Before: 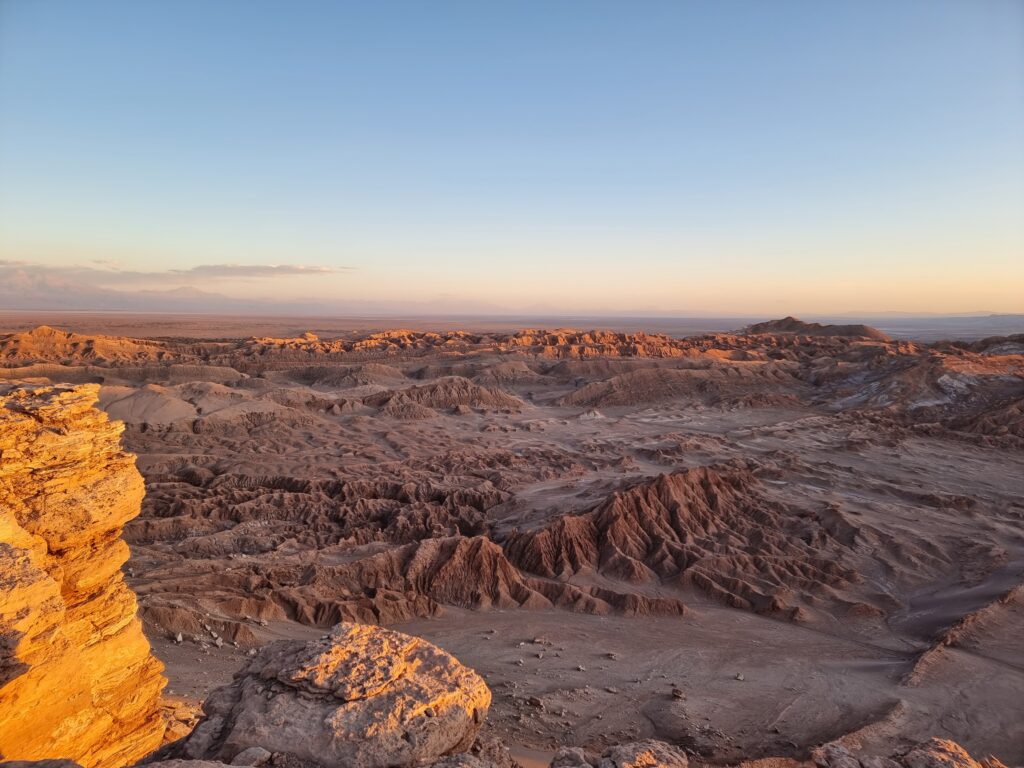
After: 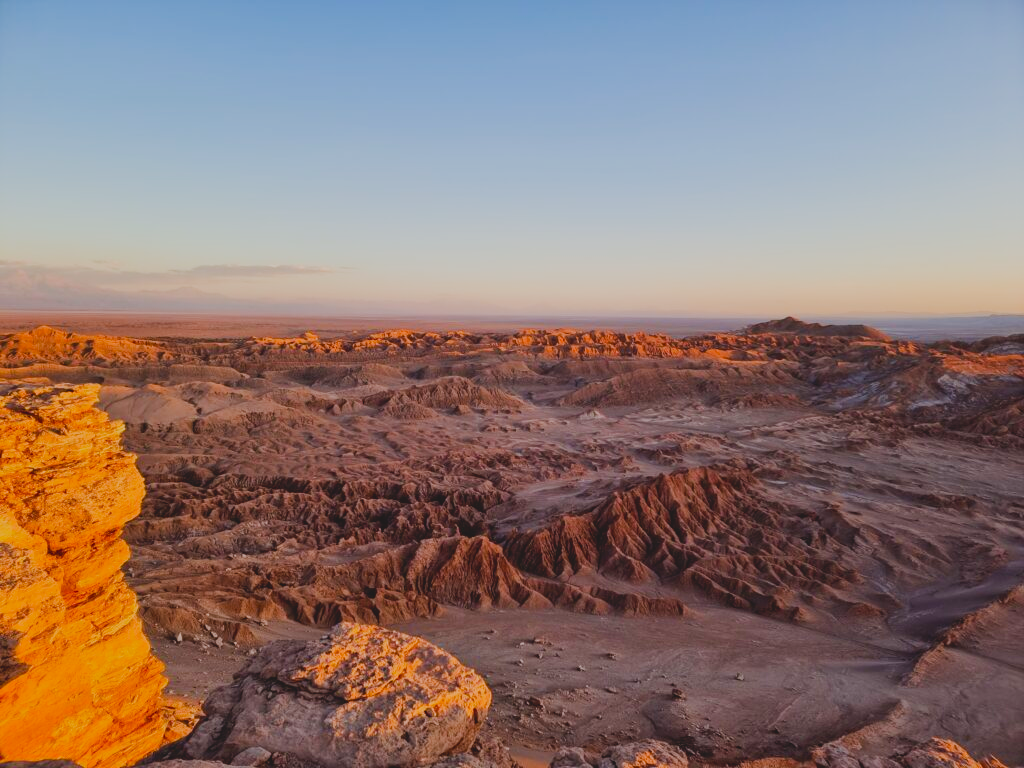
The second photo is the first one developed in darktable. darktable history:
sigmoid: contrast 1.54, target black 0
contrast brightness saturation: contrast -0.19, saturation 0.19
white balance: emerald 1
